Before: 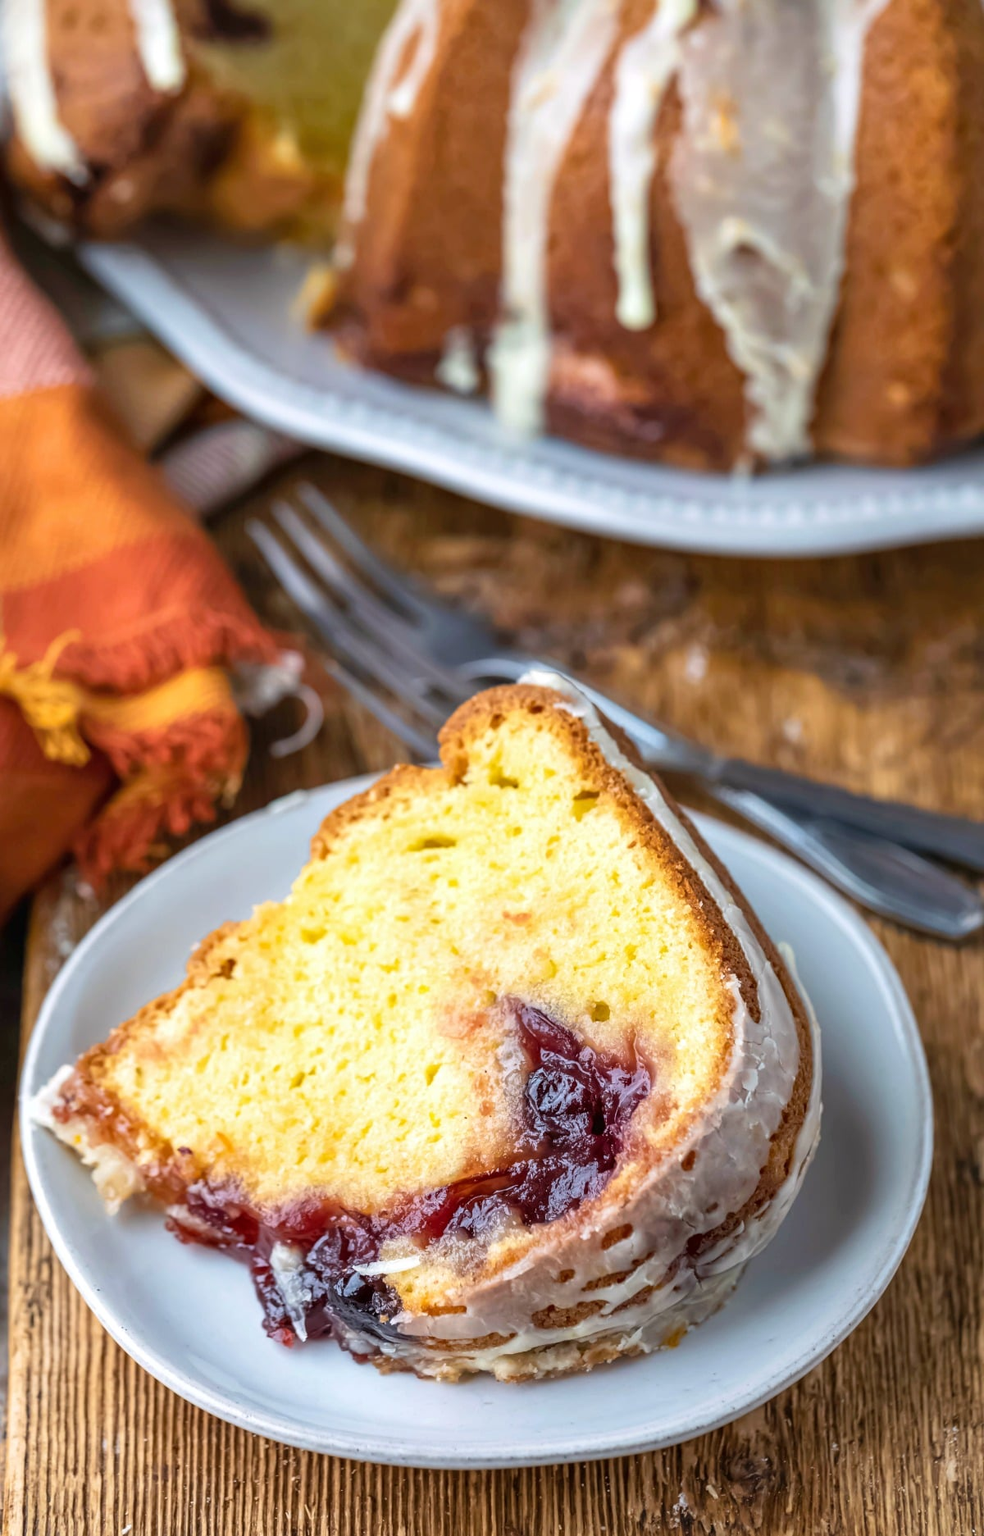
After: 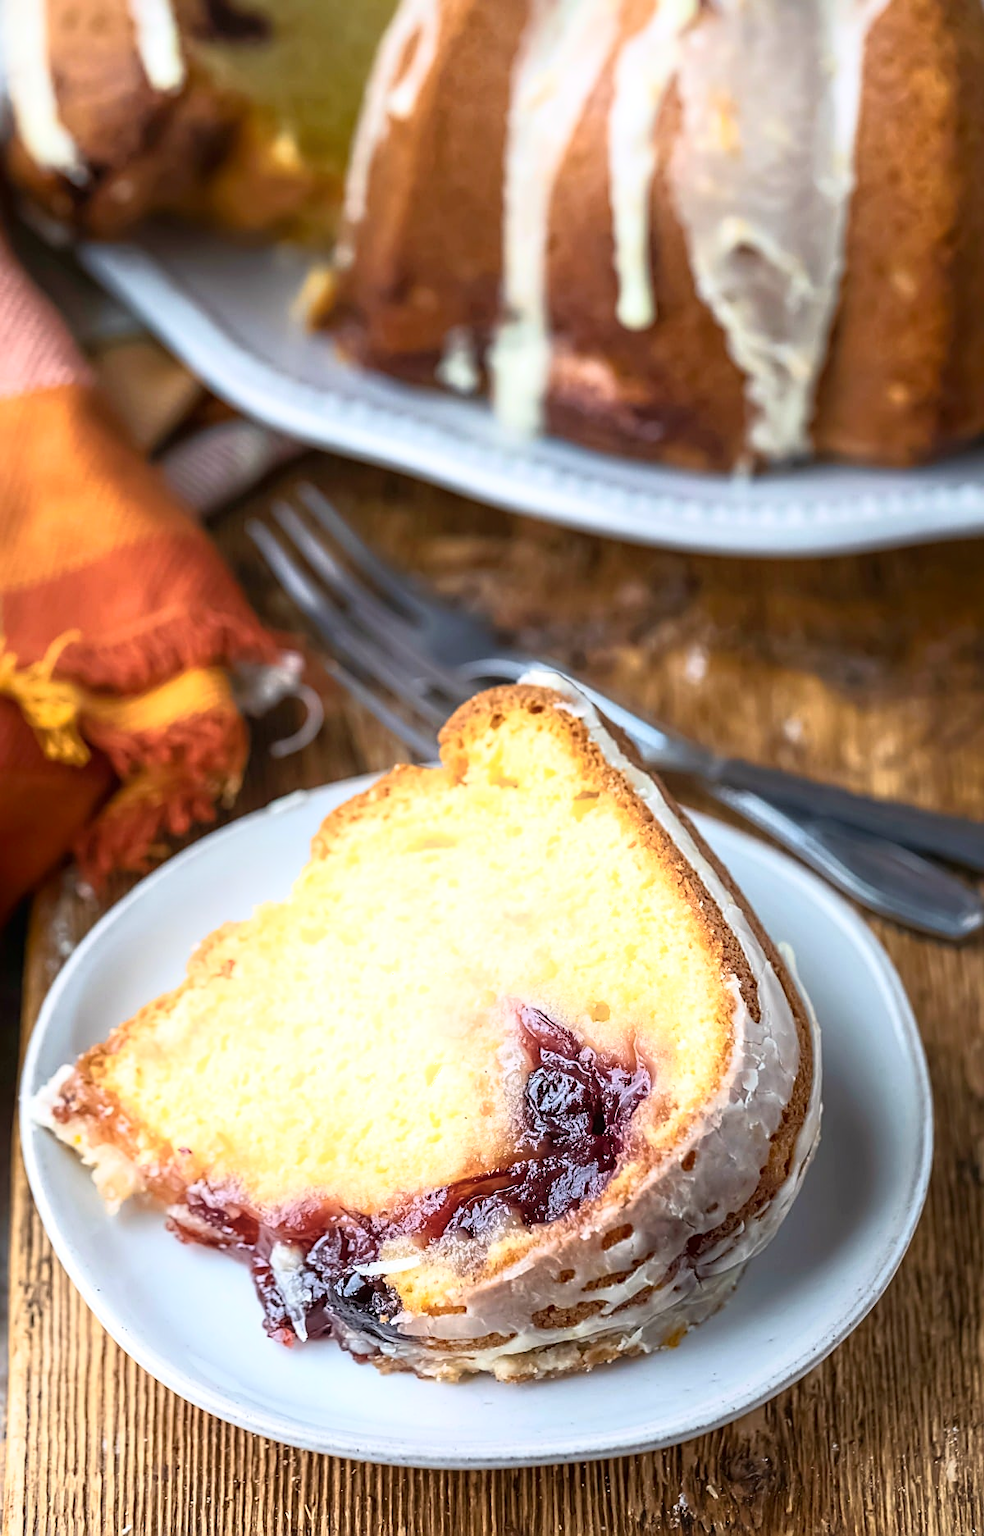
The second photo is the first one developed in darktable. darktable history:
sharpen: on, module defaults
shadows and highlights: shadows -89.5, highlights 88.05, soften with gaussian
base curve: curves: ch0 [(0, 0) (0.257, 0.25) (0.482, 0.586) (0.757, 0.871) (1, 1)]
